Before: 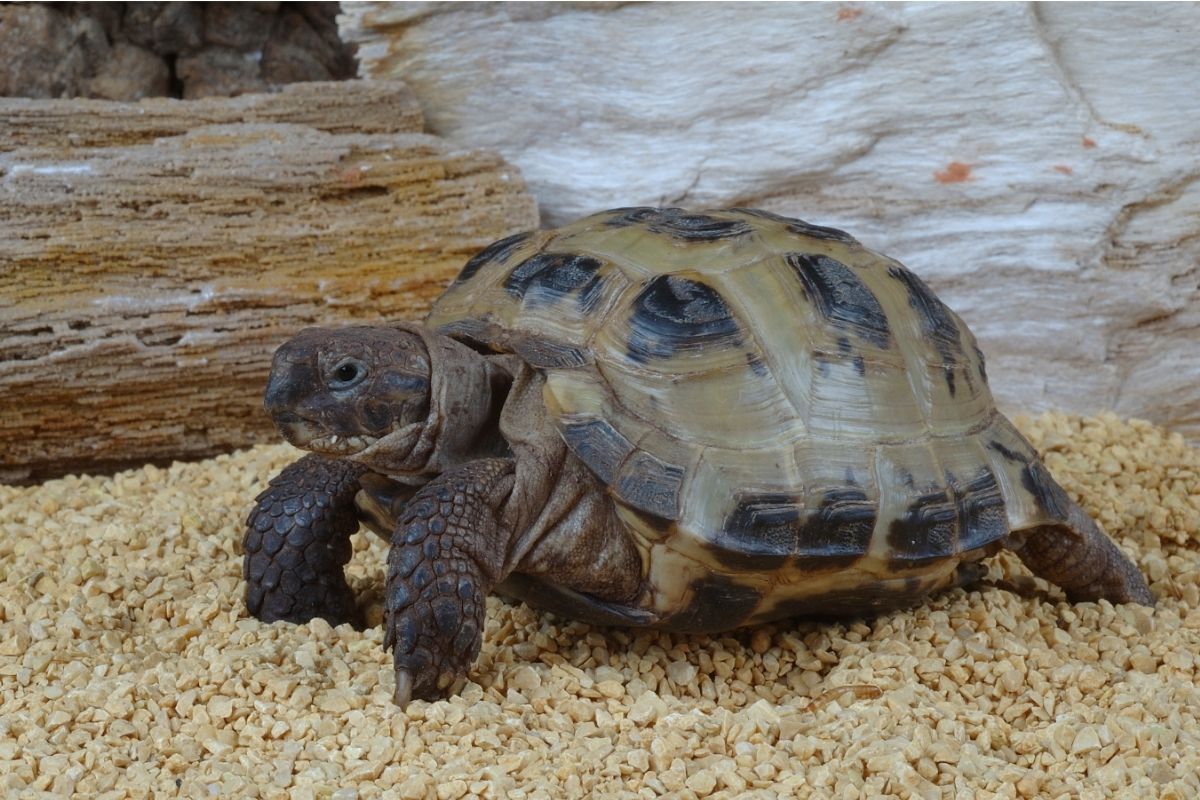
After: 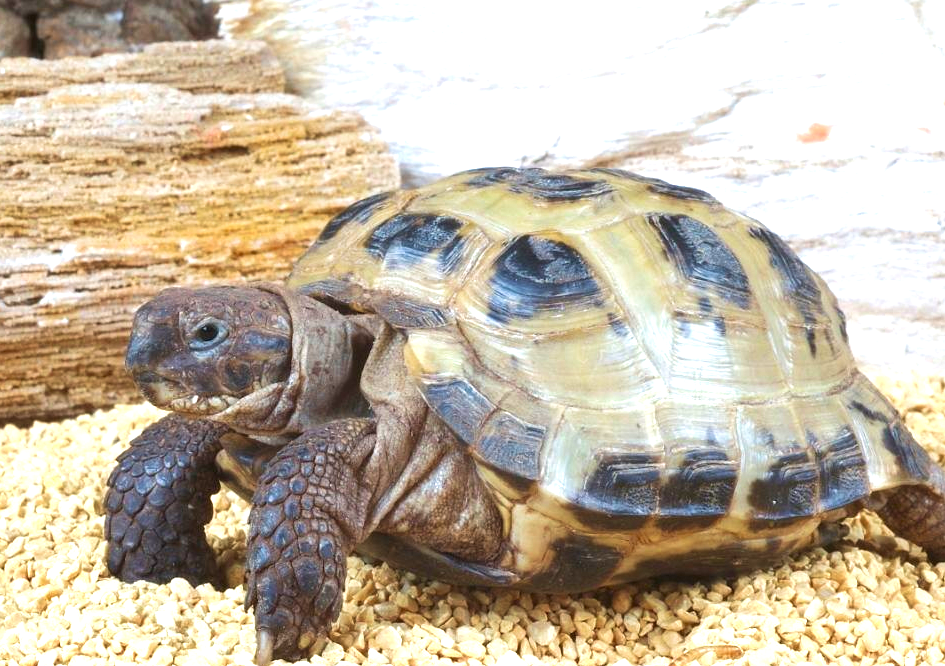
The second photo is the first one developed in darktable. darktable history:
exposure: black level correction 0, exposure 1.676 EV, compensate highlight preservation false
velvia: on, module defaults
crop: left 11.631%, top 5.066%, right 9.586%, bottom 10.653%
